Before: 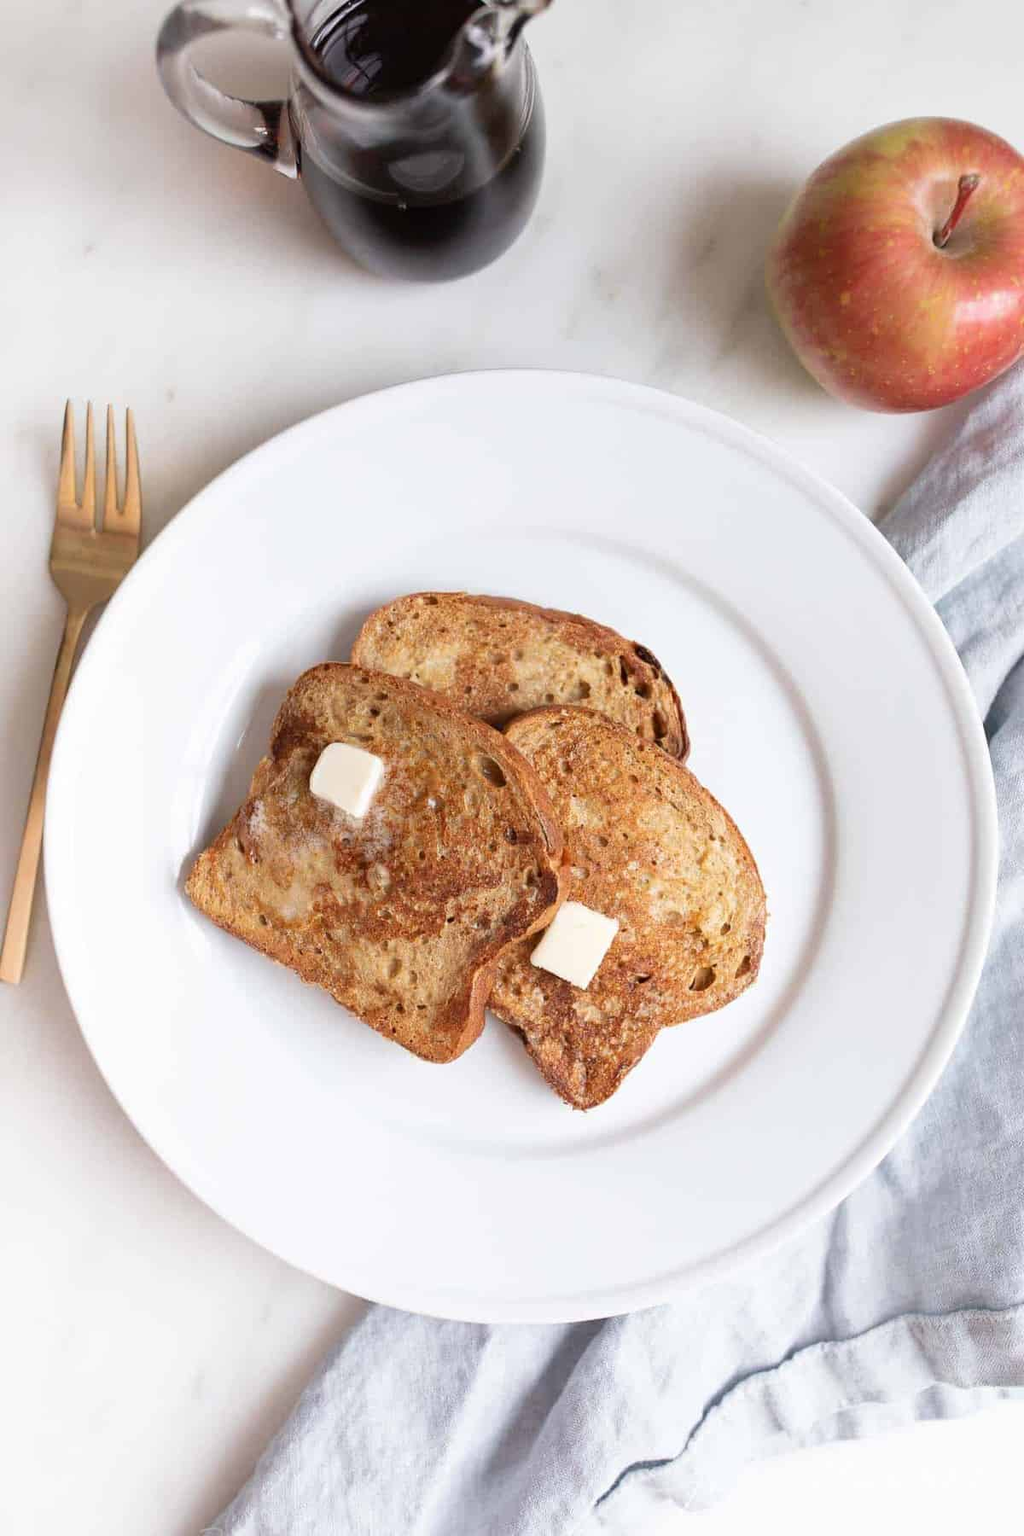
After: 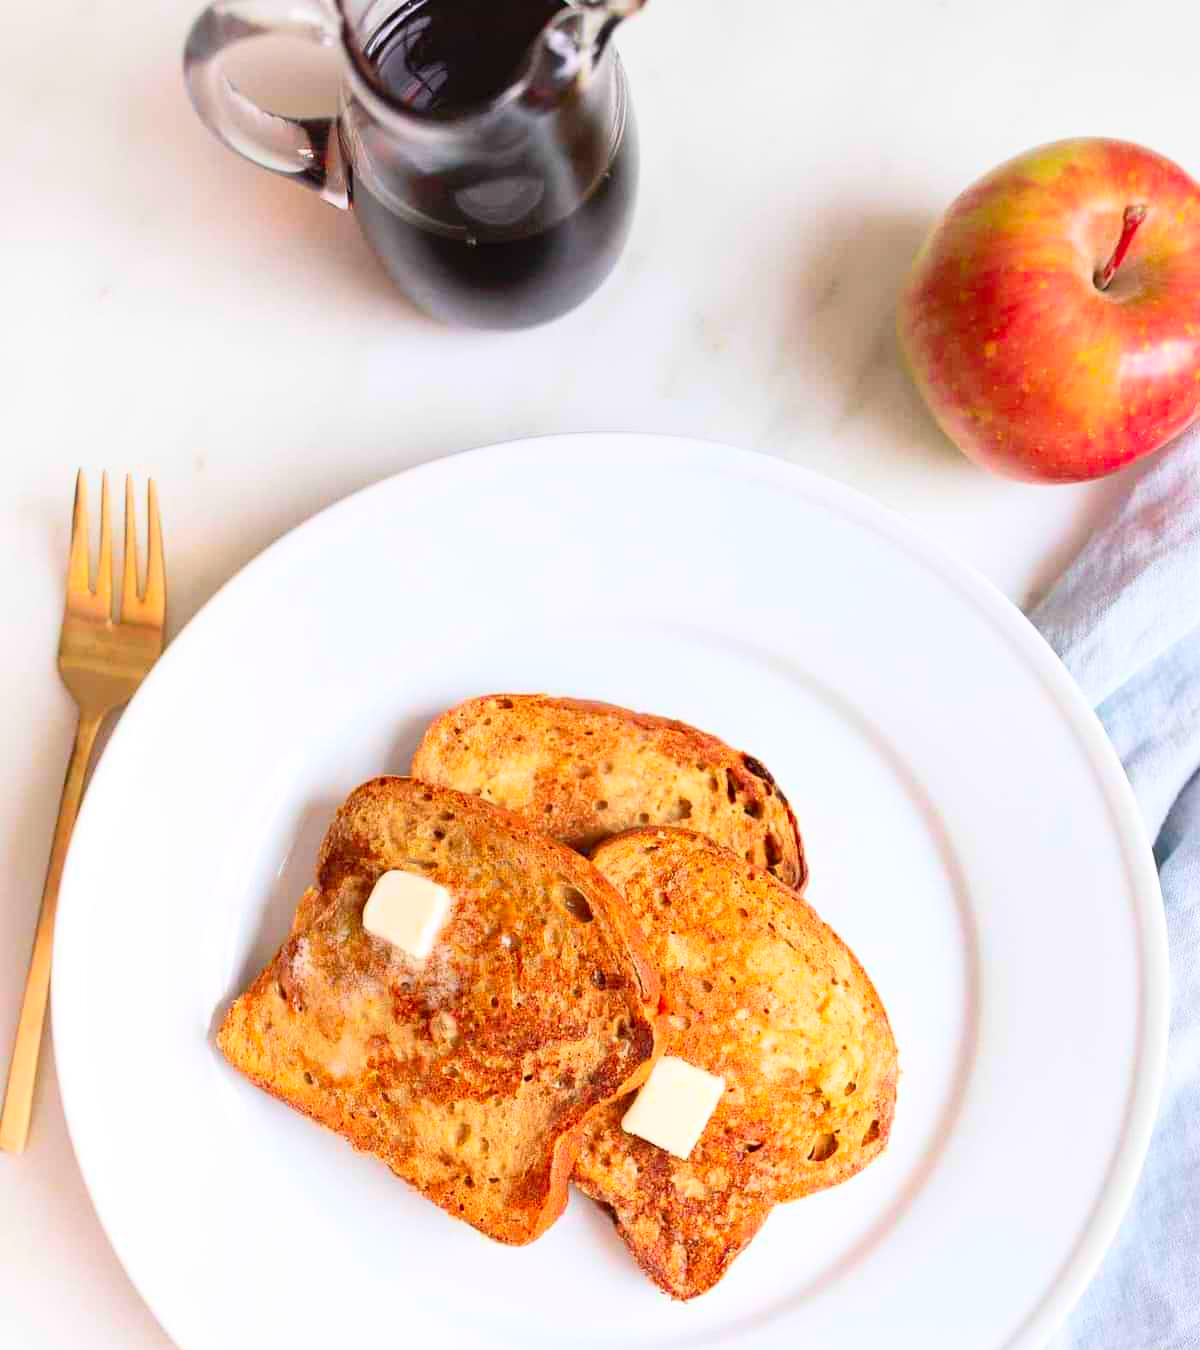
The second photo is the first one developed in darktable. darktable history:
crop: bottom 24.973%
exposure: exposure 0.023 EV, compensate highlight preservation false
contrast brightness saturation: contrast 0.198, brightness 0.202, saturation 0.802
